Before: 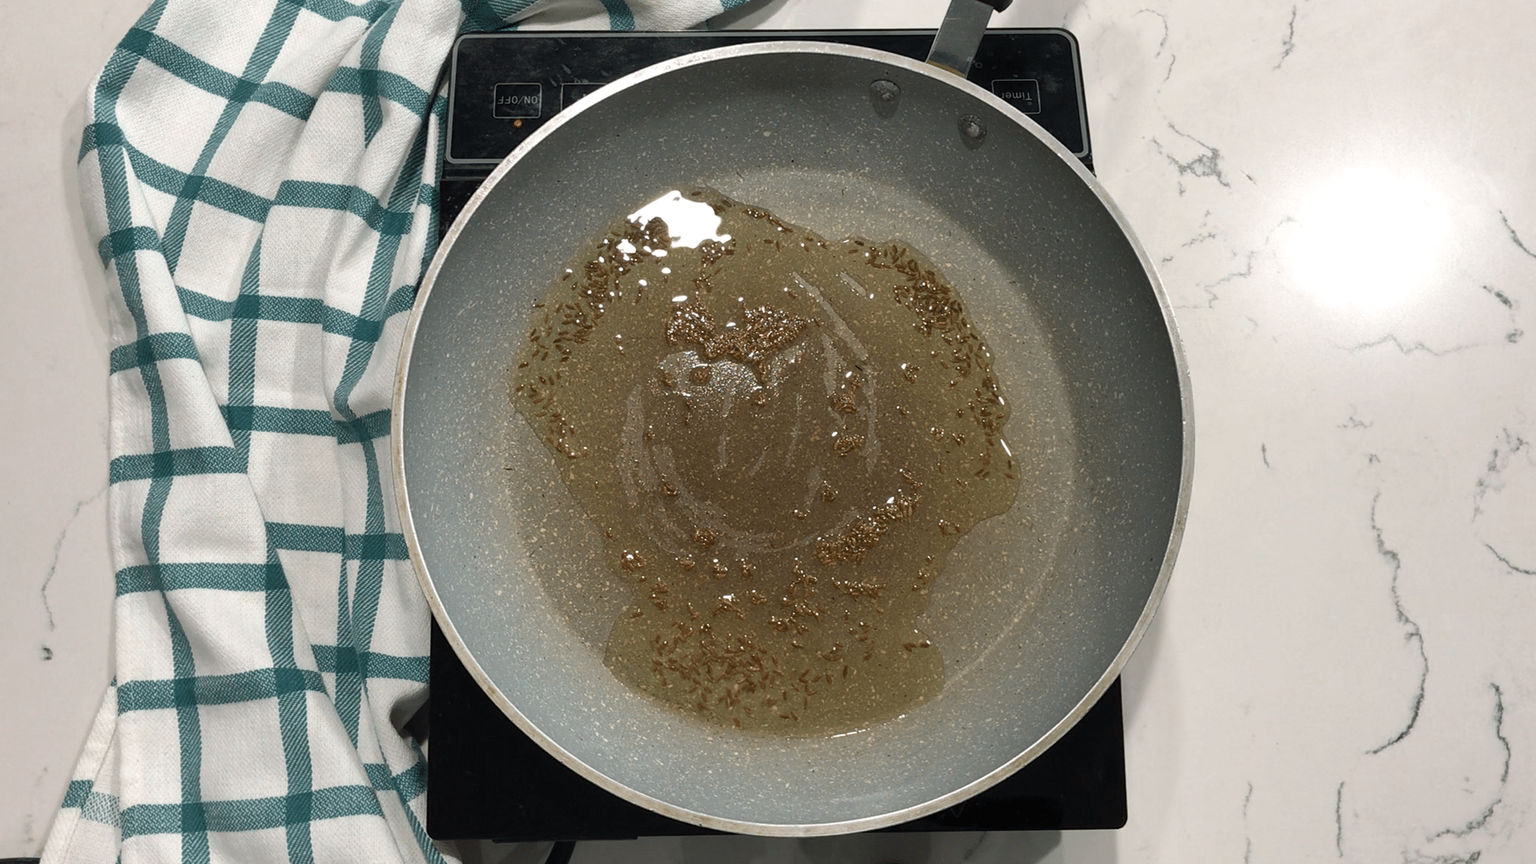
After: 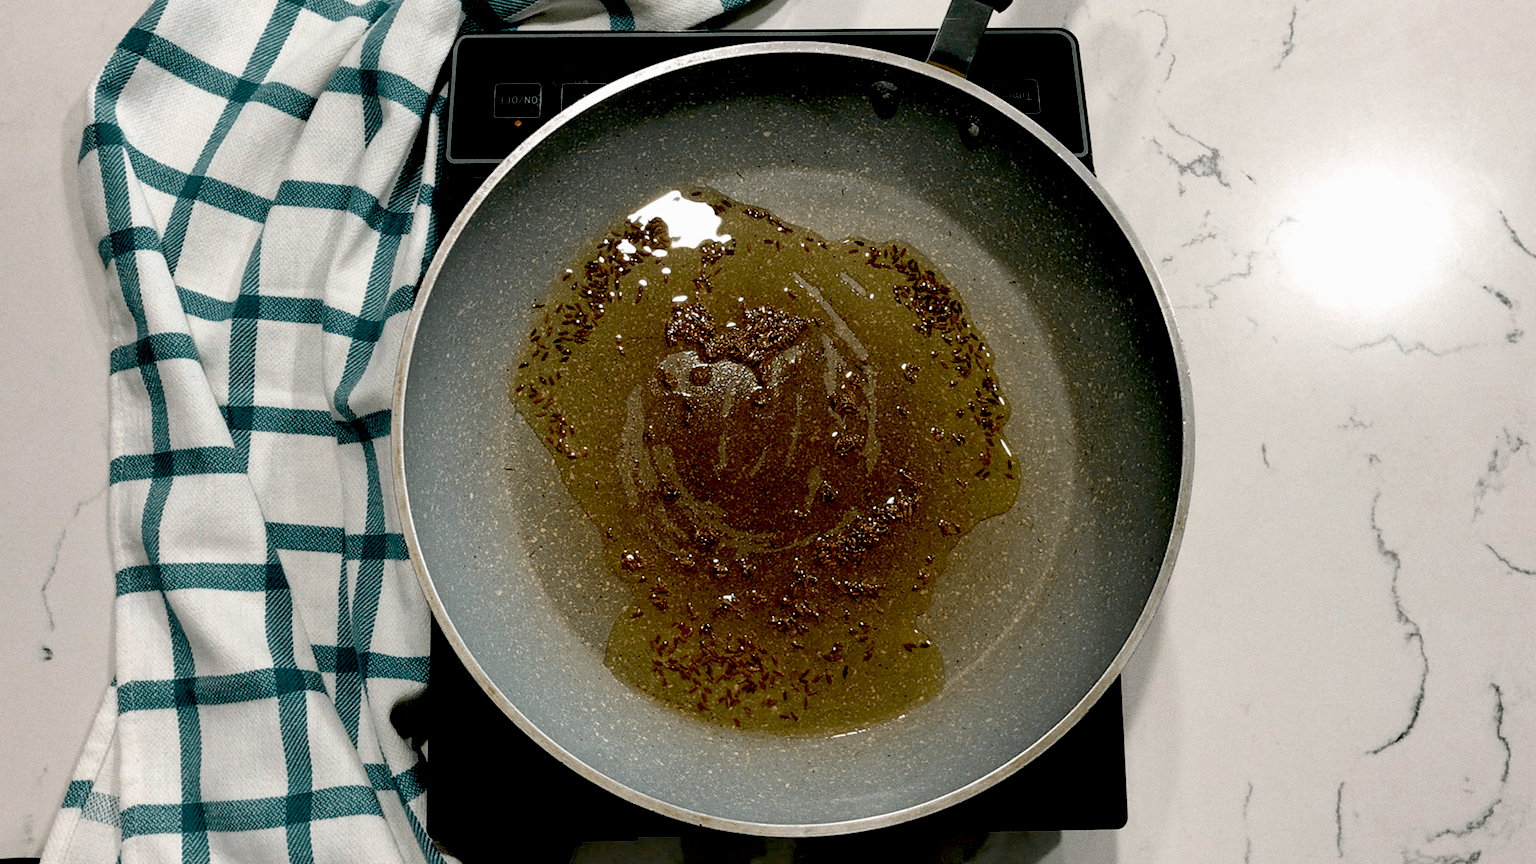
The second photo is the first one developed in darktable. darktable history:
grain: coarseness 3.21 ISO
exposure: black level correction 0.056, exposure -0.039 EV, compensate highlight preservation false
